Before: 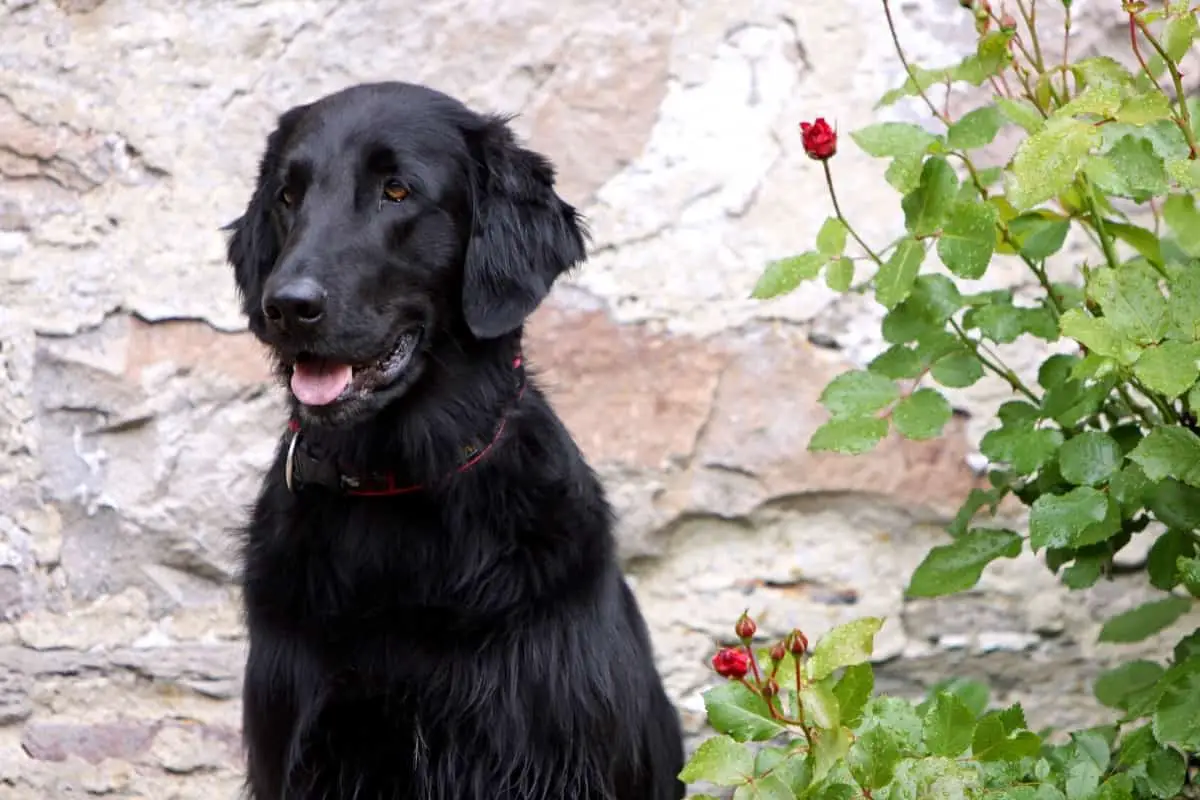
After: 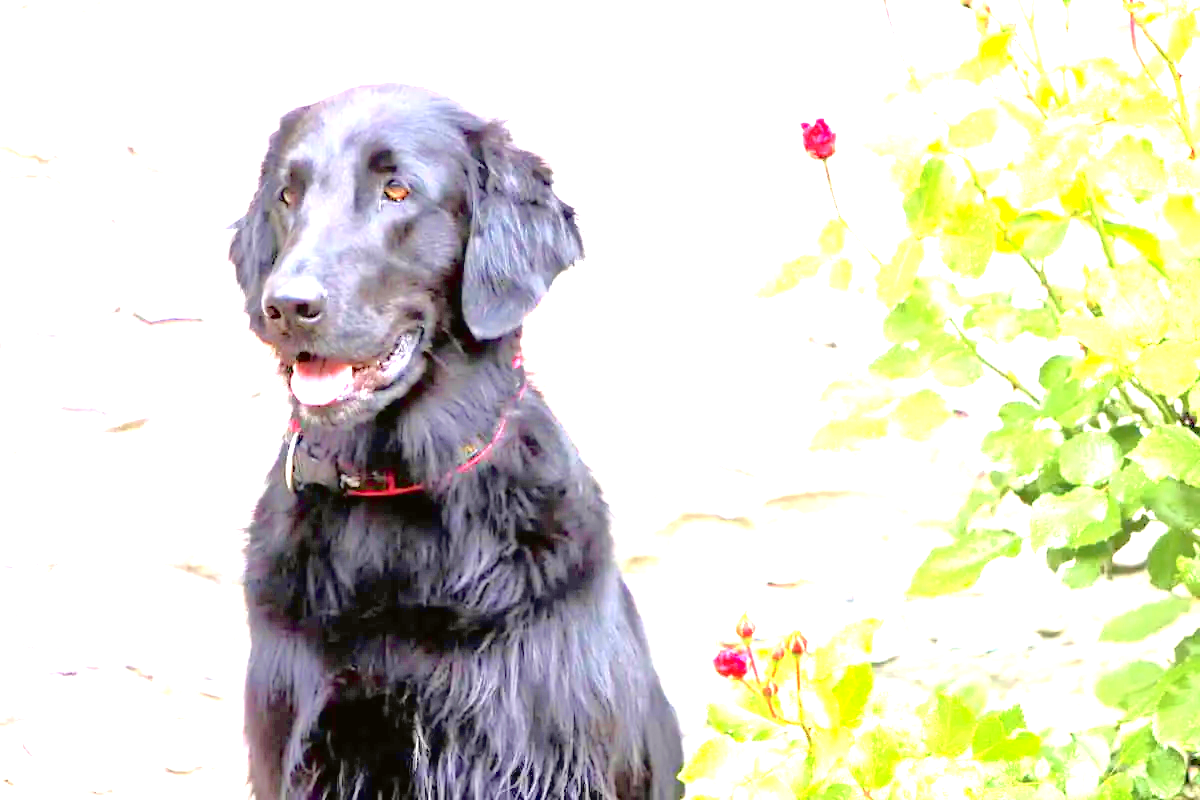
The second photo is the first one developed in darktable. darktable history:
rgb levels: preserve colors max RGB
exposure: exposure 3 EV, compensate highlight preservation false
tone curve: curves: ch0 [(0, 0.021) (0.049, 0.044) (0.152, 0.14) (0.328, 0.377) (0.473, 0.543) (0.641, 0.705) (0.868, 0.887) (1, 0.969)]; ch1 [(0, 0) (0.302, 0.331) (0.427, 0.433) (0.472, 0.47) (0.502, 0.503) (0.522, 0.526) (0.564, 0.591) (0.602, 0.632) (0.677, 0.701) (0.859, 0.885) (1, 1)]; ch2 [(0, 0) (0.33, 0.301) (0.447, 0.44) (0.487, 0.496) (0.502, 0.516) (0.535, 0.554) (0.565, 0.598) (0.618, 0.629) (1, 1)], color space Lab, independent channels, preserve colors none
tone equalizer: -7 EV 0.15 EV, -6 EV 0.6 EV, -5 EV 1.15 EV, -4 EV 1.33 EV, -3 EV 1.15 EV, -2 EV 0.6 EV, -1 EV 0.15 EV, mask exposure compensation -0.5 EV
